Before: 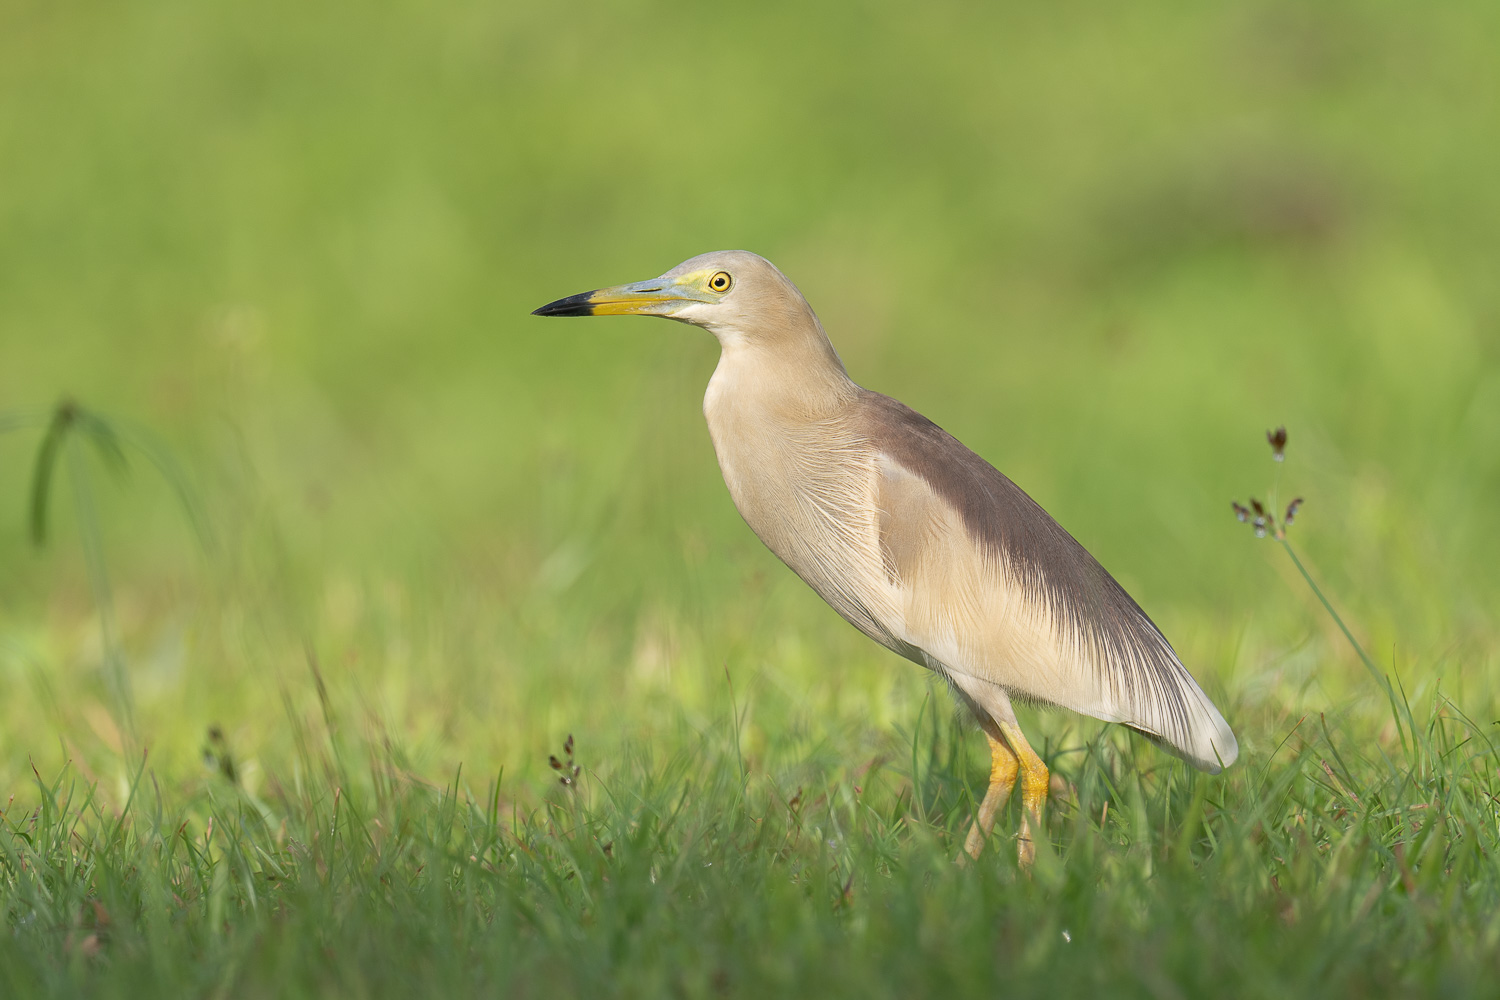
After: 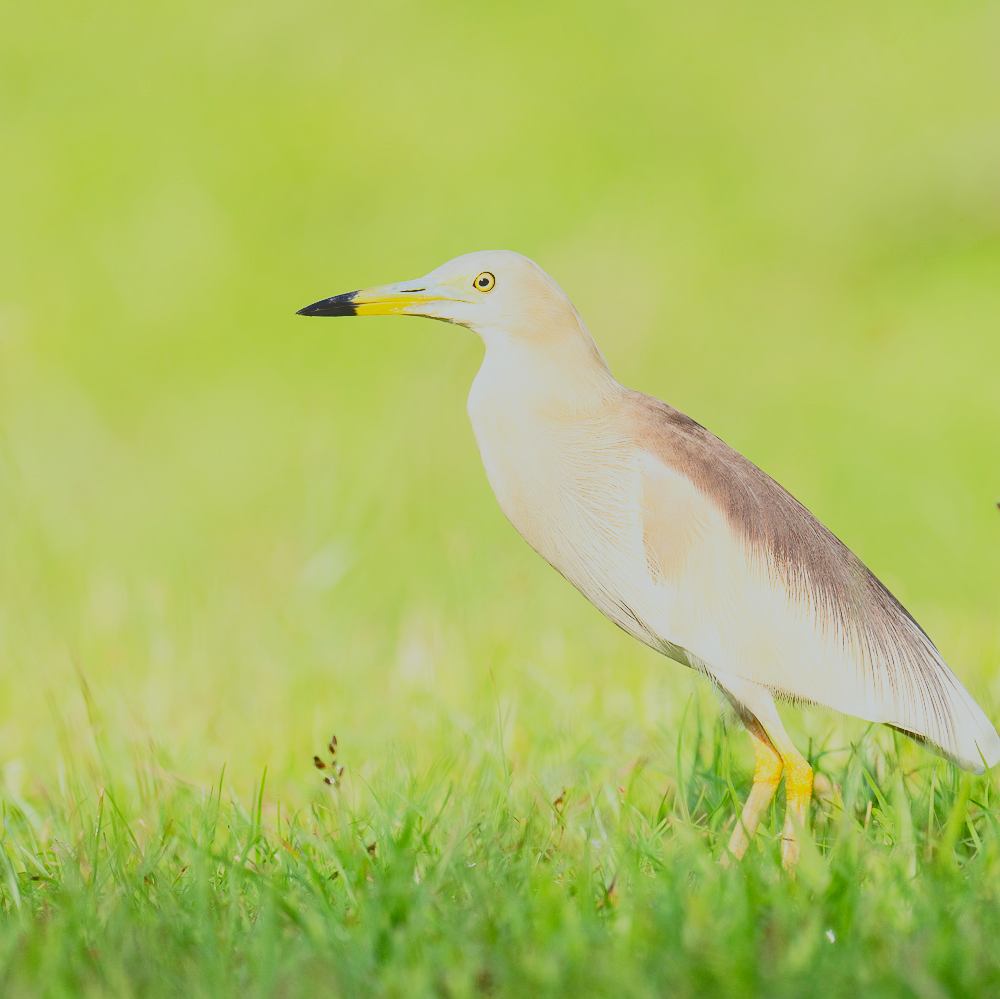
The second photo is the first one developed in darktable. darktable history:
crop and rotate: left 15.754%, right 17.579%
exposure: compensate highlight preservation false
color correction: highlights a* -2.73, highlights b* -2.09, shadows a* 2.41, shadows b* 2.73
tone curve: curves: ch0 [(0, 0.23) (0.125, 0.207) (0.245, 0.227) (0.736, 0.695) (1, 0.824)], color space Lab, independent channels, preserve colors none
base curve: curves: ch0 [(0, 0) (0.007, 0.004) (0.027, 0.03) (0.046, 0.07) (0.207, 0.54) (0.442, 0.872) (0.673, 0.972) (1, 1)], preserve colors none
